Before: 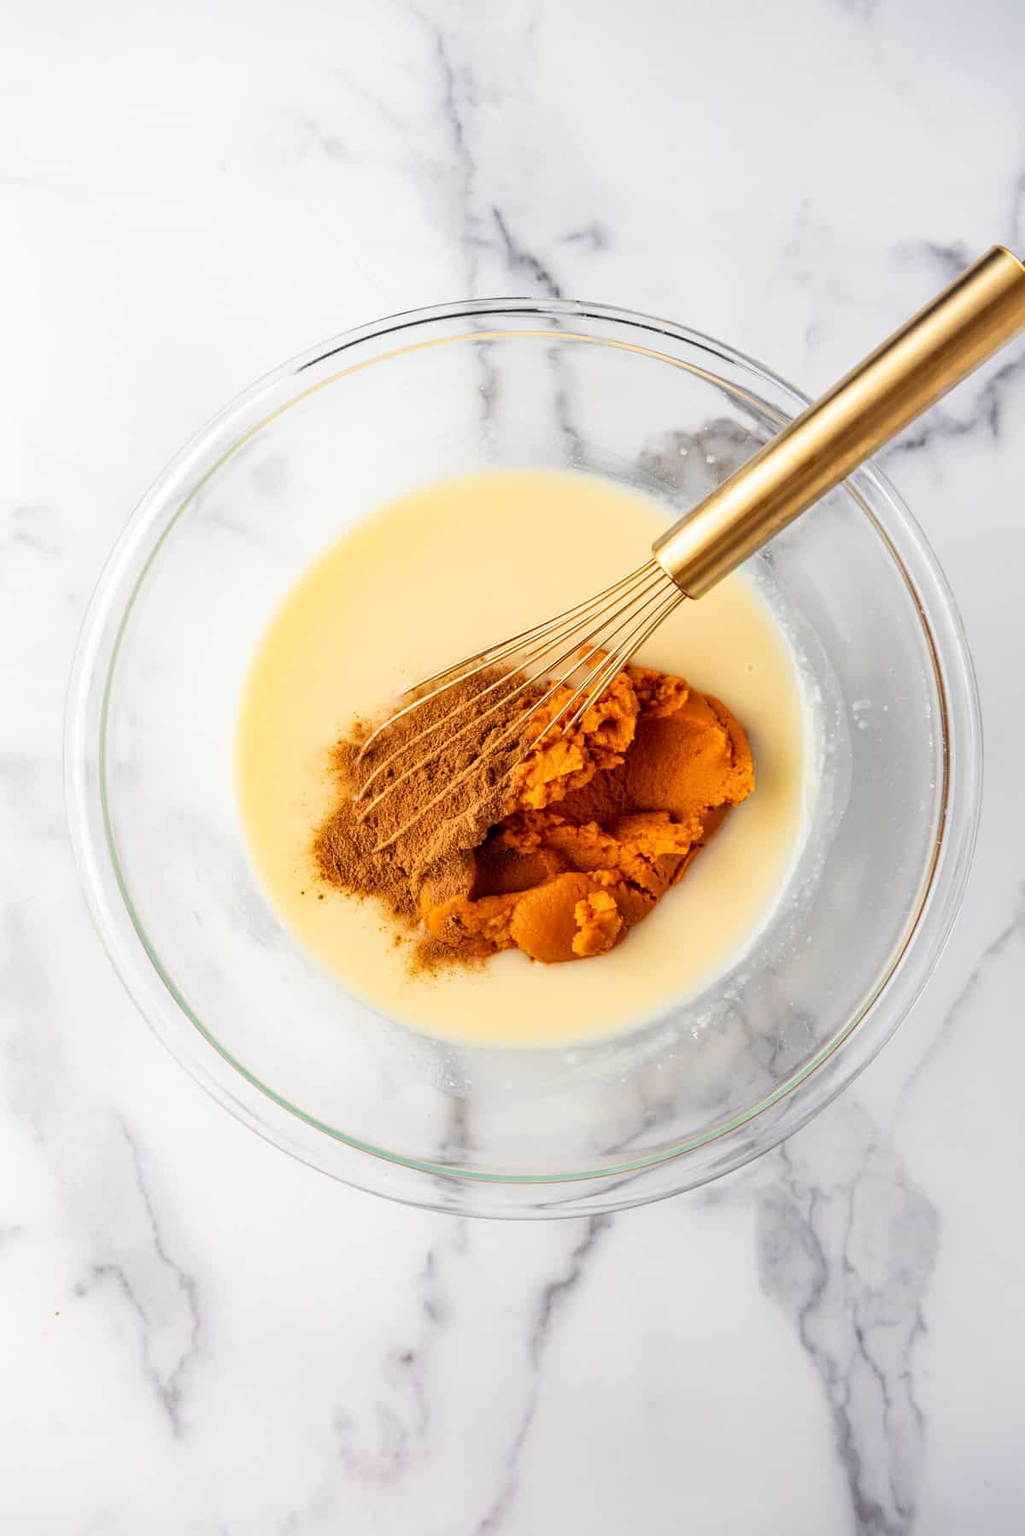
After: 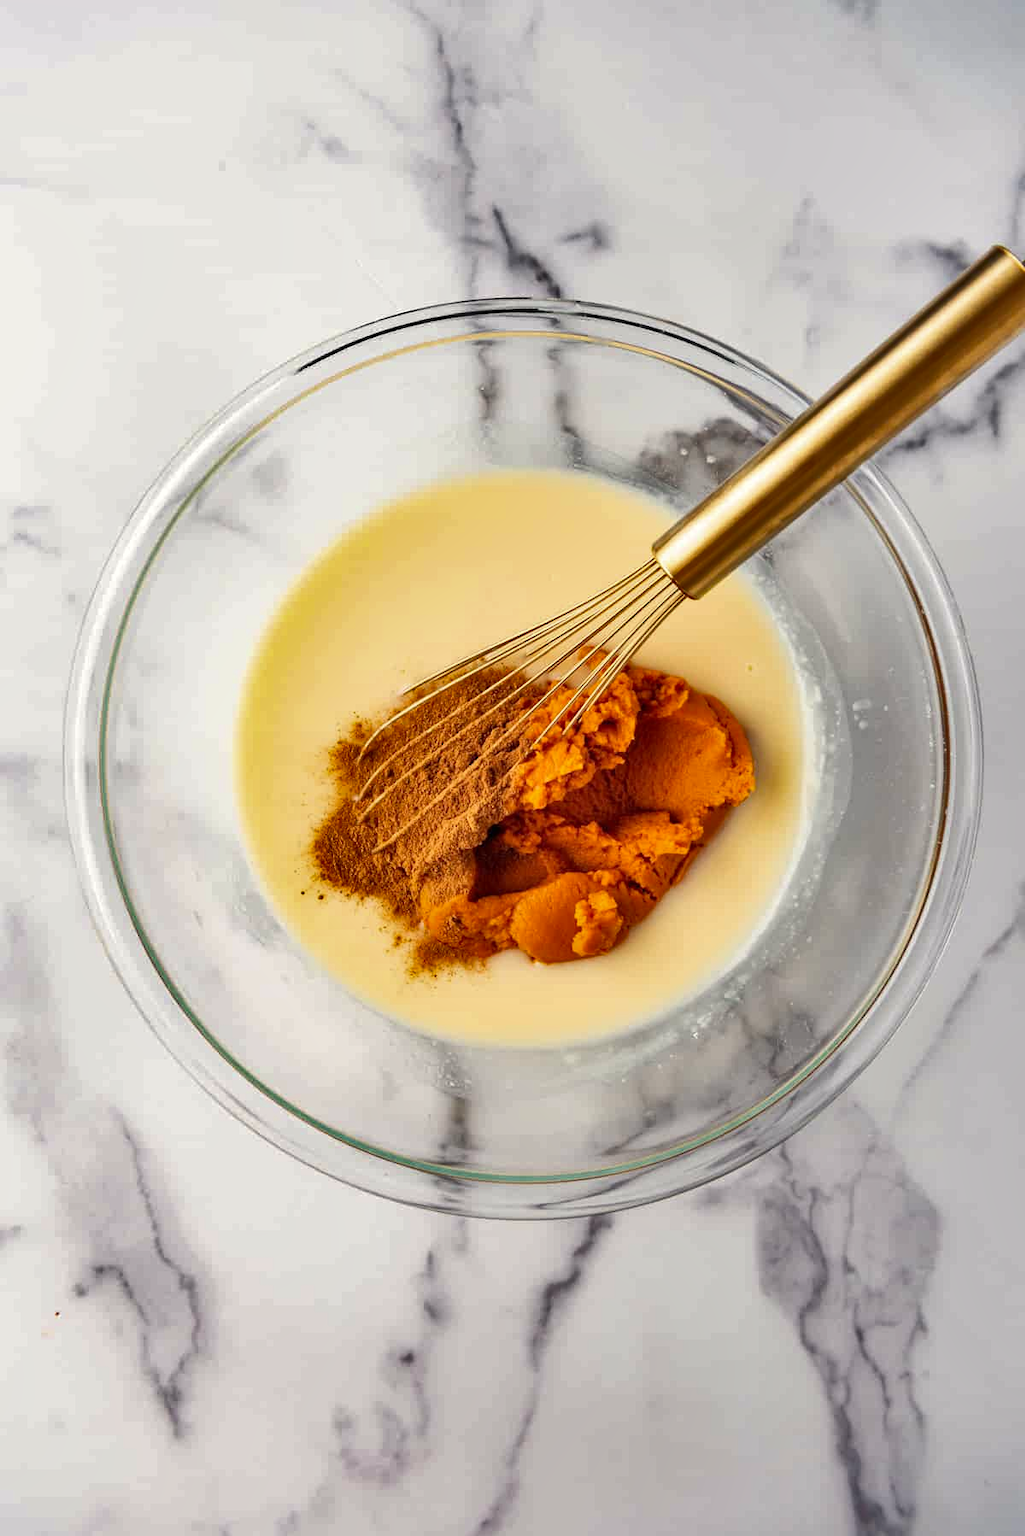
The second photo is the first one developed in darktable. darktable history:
shadows and highlights: shadows 73.93, highlights -60.98, soften with gaussian
color correction: highlights b* 2.92
